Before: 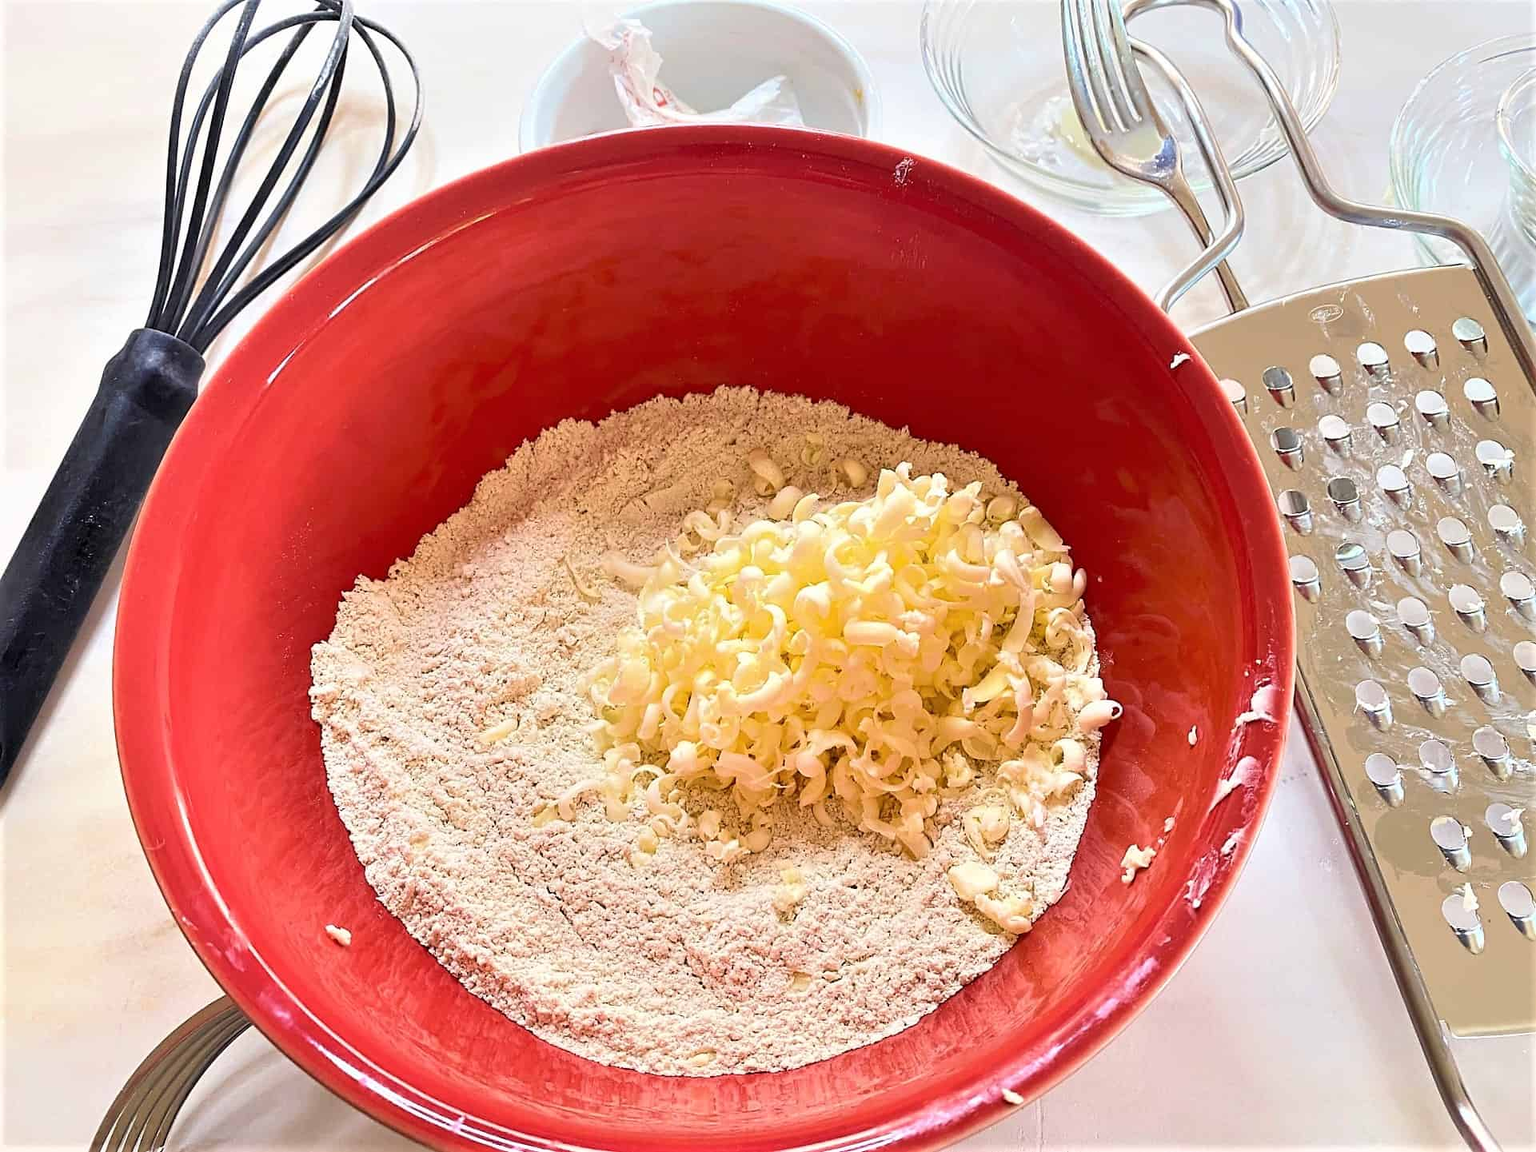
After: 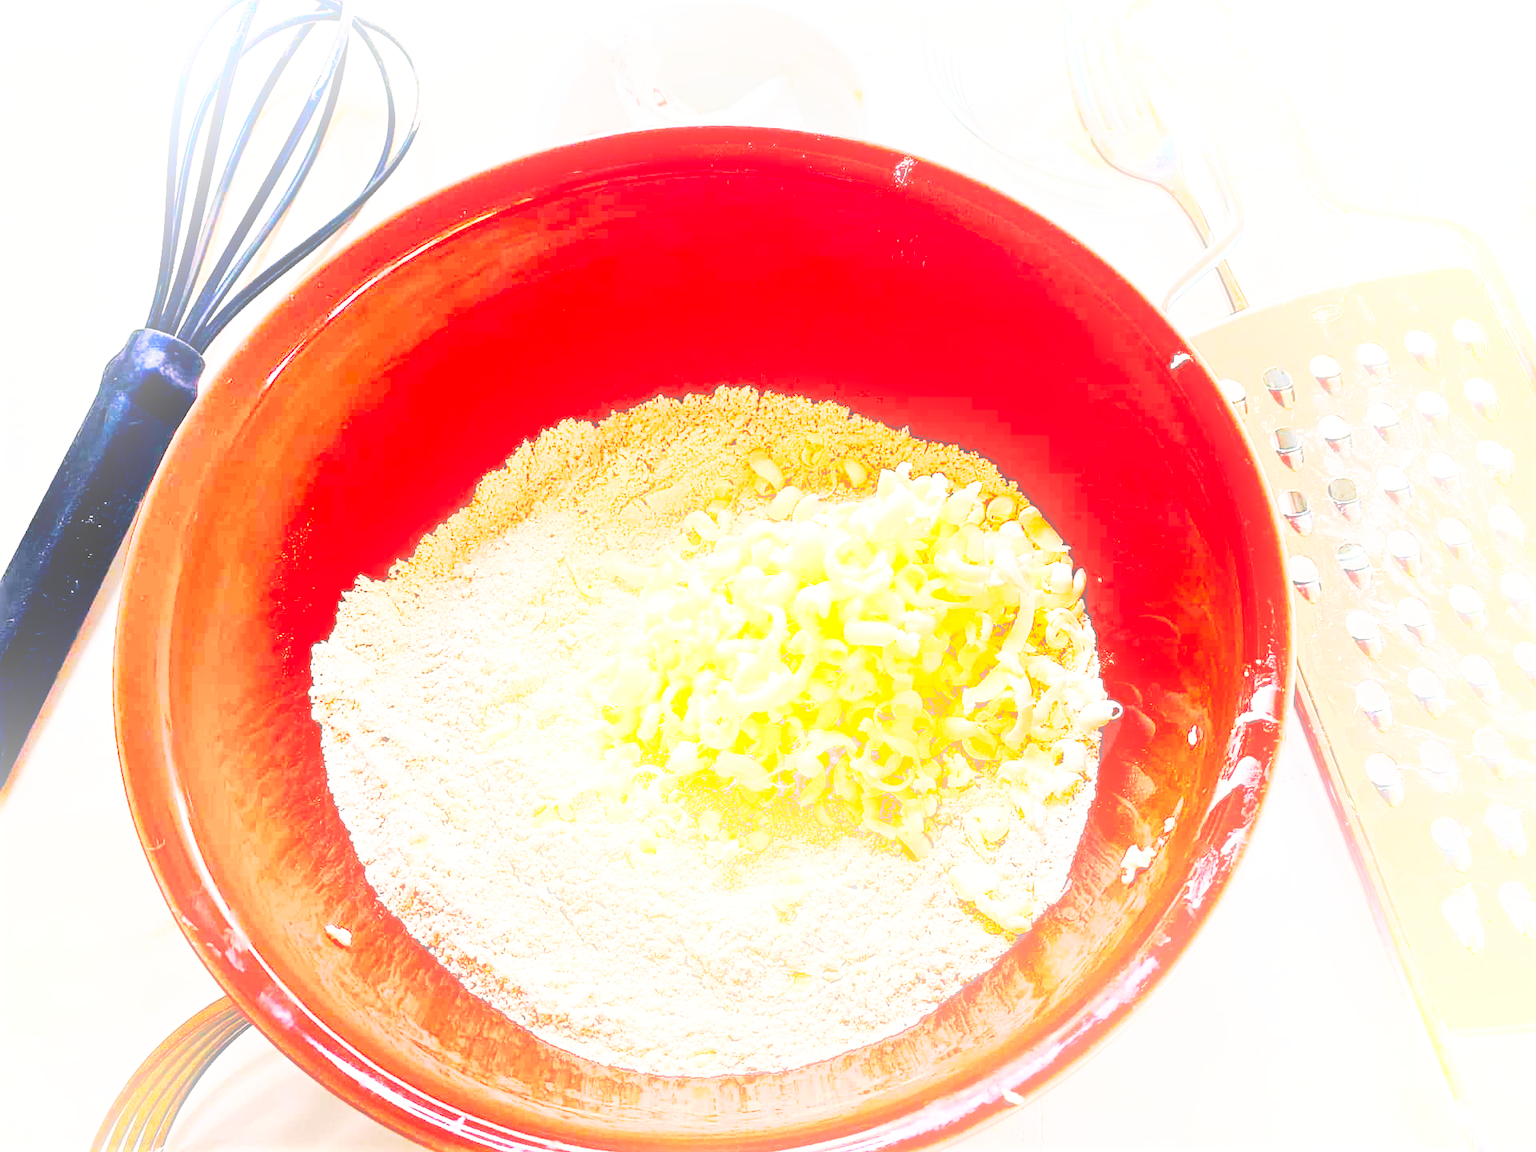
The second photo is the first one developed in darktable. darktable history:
color balance: lift [0.975, 0.993, 1, 1.015], gamma [1.1, 1, 1, 0.945], gain [1, 1.04, 1, 0.95]
shadows and highlights: highlights color adjustment 0%, soften with gaussian
bloom: size 38%, threshold 95%, strength 30%
base curve: curves: ch0 [(0, 0) (0.007, 0.004) (0.027, 0.03) (0.046, 0.07) (0.207, 0.54) (0.442, 0.872) (0.673, 0.972) (1, 1)], preserve colors none
tone curve: curves: ch0 [(0, 0) (0.003, 0.006) (0.011, 0.011) (0.025, 0.02) (0.044, 0.032) (0.069, 0.035) (0.1, 0.046) (0.136, 0.063) (0.177, 0.089) (0.224, 0.12) (0.277, 0.16) (0.335, 0.206) (0.399, 0.268) (0.468, 0.359) (0.543, 0.466) (0.623, 0.582) (0.709, 0.722) (0.801, 0.808) (0.898, 0.886) (1, 1)], preserve colors none
